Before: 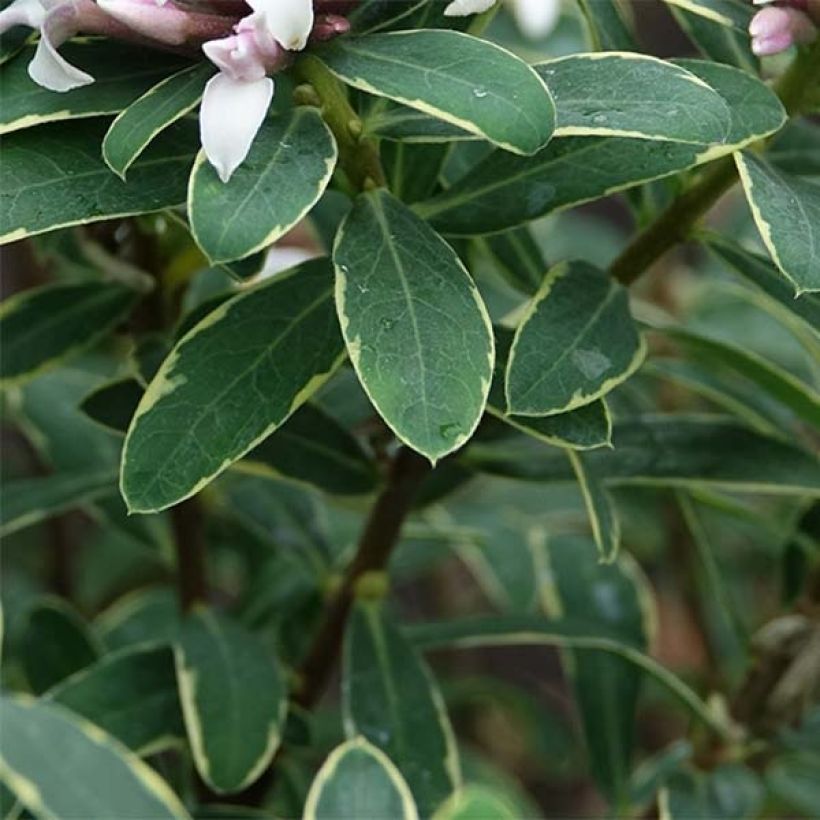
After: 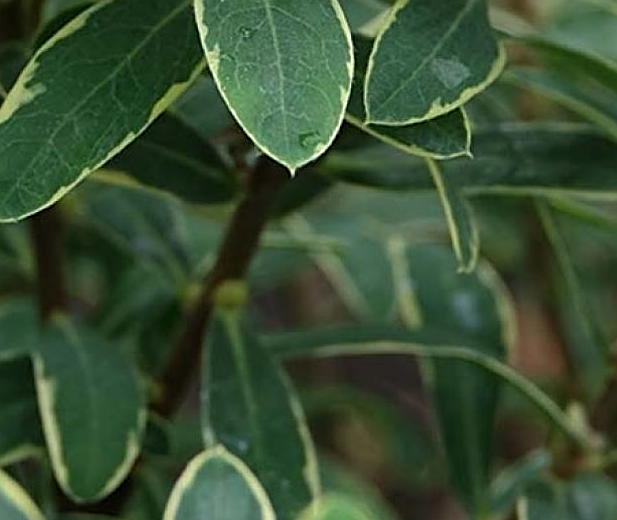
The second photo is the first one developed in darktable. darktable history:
crop and rotate: left 17.315%, top 35.503%, right 7.373%, bottom 0.987%
sharpen: on, module defaults
